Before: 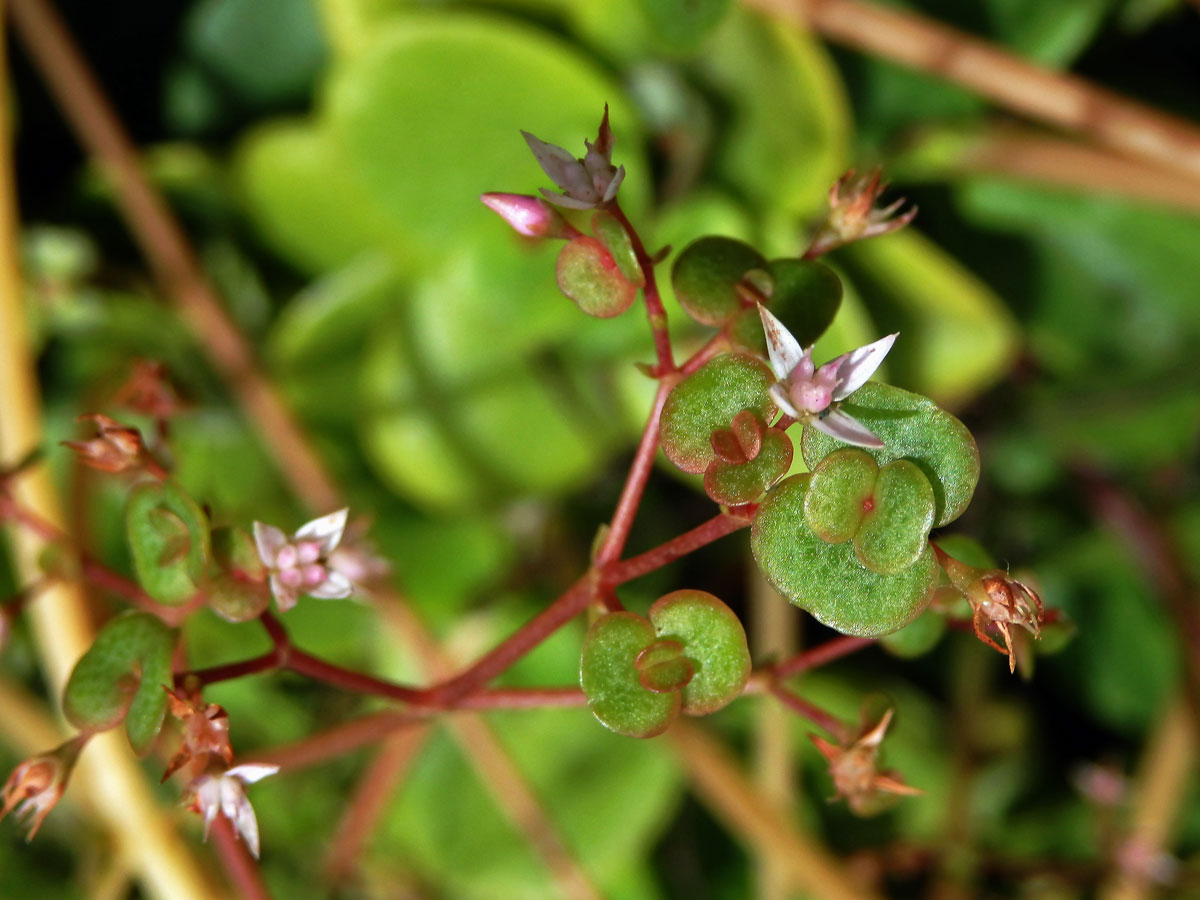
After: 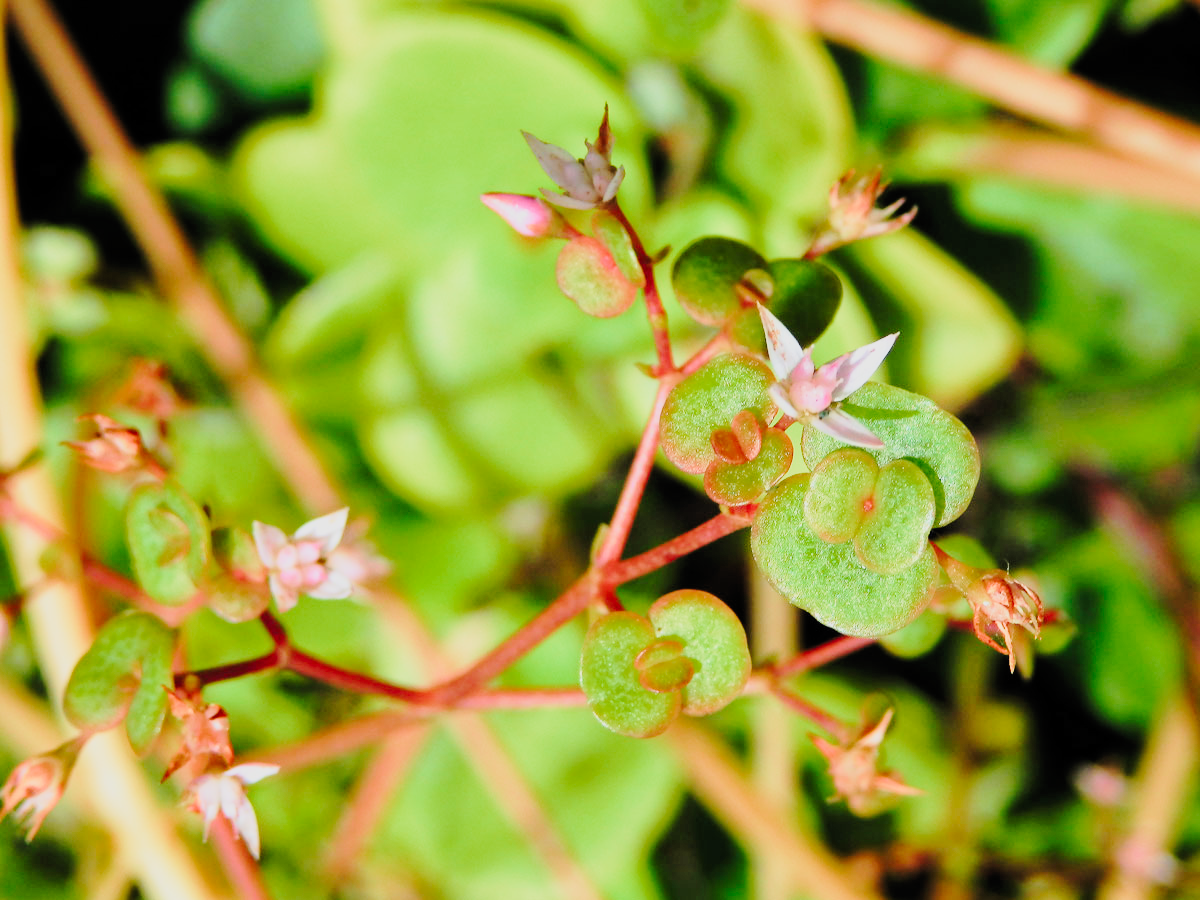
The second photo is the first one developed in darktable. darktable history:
exposure: black level correction 0, exposure 1.103 EV, compensate highlight preservation false
tone curve: curves: ch0 [(0, 0) (0.058, 0.027) (0.214, 0.183) (0.295, 0.288) (0.48, 0.541) (0.658, 0.703) (0.741, 0.775) (0.844, 0.866) (0.986, 0.957)]; ch1 [(0, 0) (0.172, 0.123) (0.312, 0.296) (0.437, 0.429) (0.471, 0.469) (0.502, 0.5) (0.513, 0.515) (0.572, 0.603) (0.617, 0.653) (0.68, 0.724) (0.889, 0.924) (1, 1)]; ch2 [(0, 0) (0.411, 0.424) (0.489, 0.49) (0.502, 0.5) (0.512, 0.524) (0.549, 0.578) (0.604, 0.628) (0.709, 0.748) (1, 1)], preserve colors none
filmic rgb: black relative exposure -6.93 EV, white relative exposure 5.58 EV, threshold 3 EV, hardness 2.84, color science v5 (2021), contrast in shadows safe, contrast in highlights safe, enable highlight reconstruction true
contrast brightness saturation: contrast 0.07, brightness 0.072, saturation 0.183
